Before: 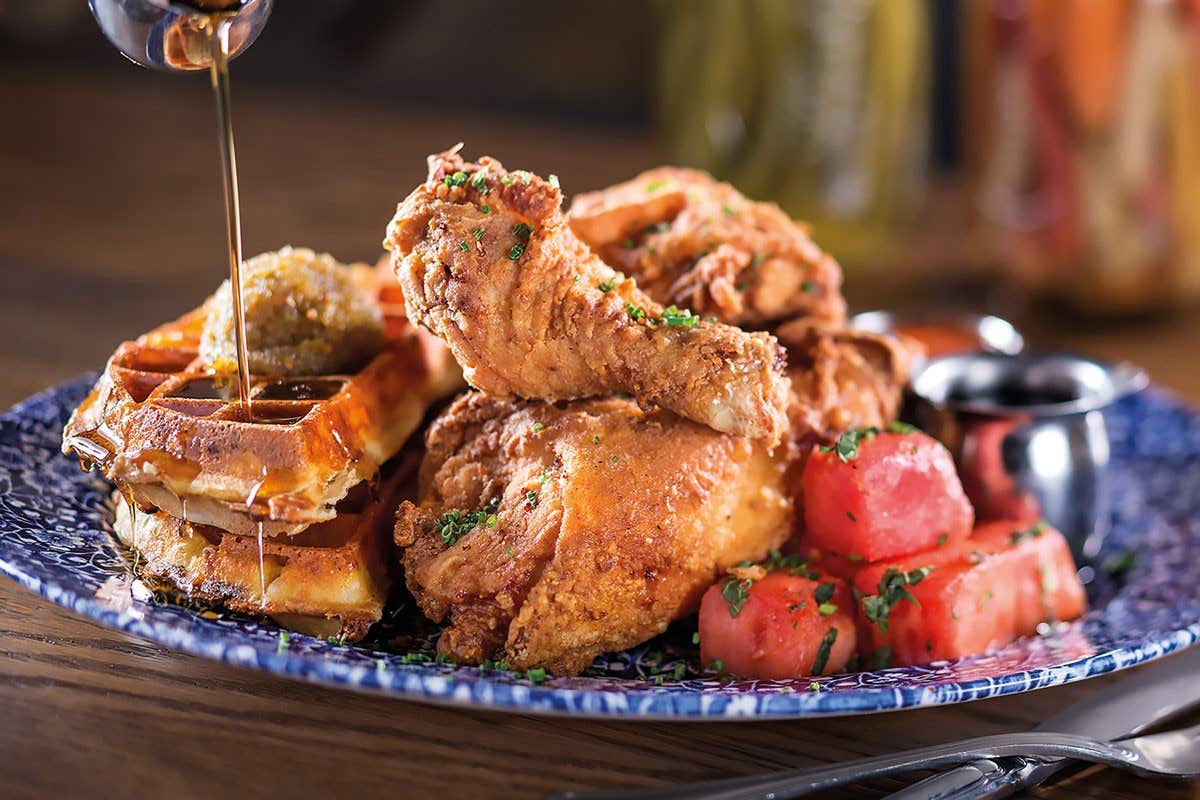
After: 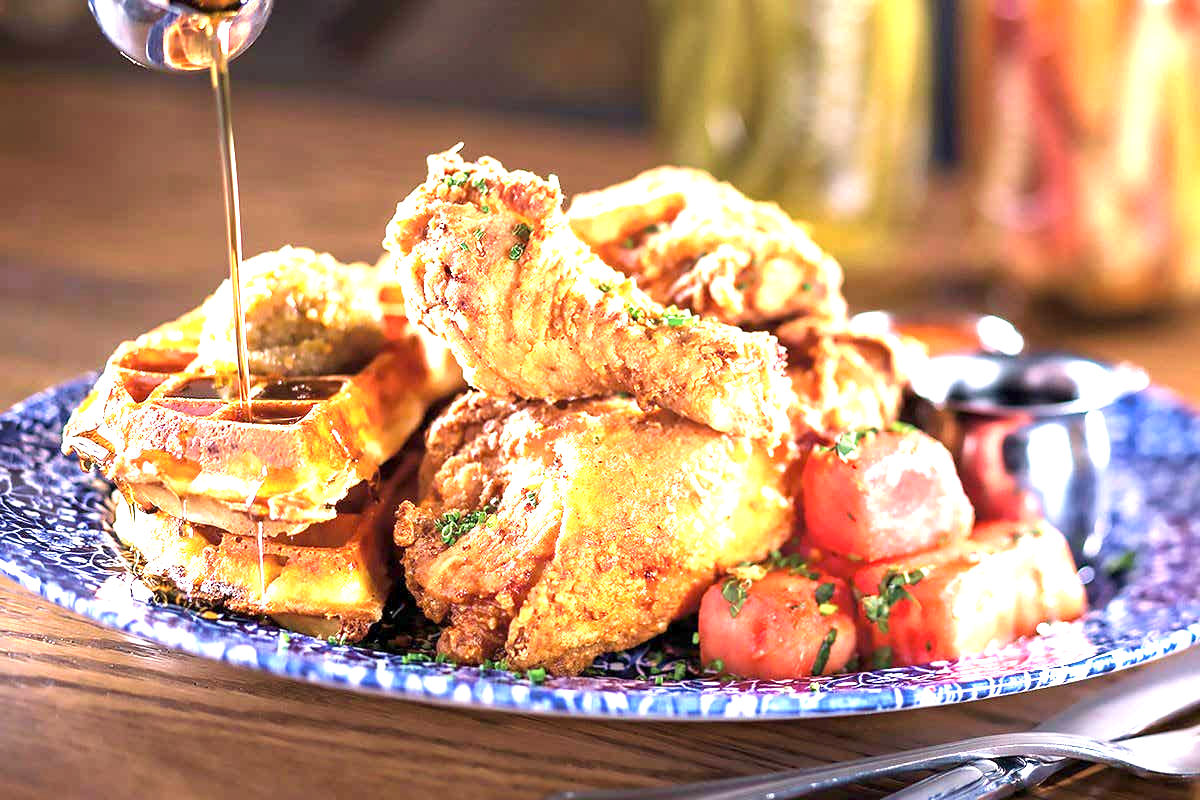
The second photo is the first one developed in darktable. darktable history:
velvia: on, module defaults
tone equalizer: mask exposure compensation -0.509 EV
exposure: black level correction 0.001, exposure 1.806 EV, compensate exposure bias true, compensate highlight preservation false
